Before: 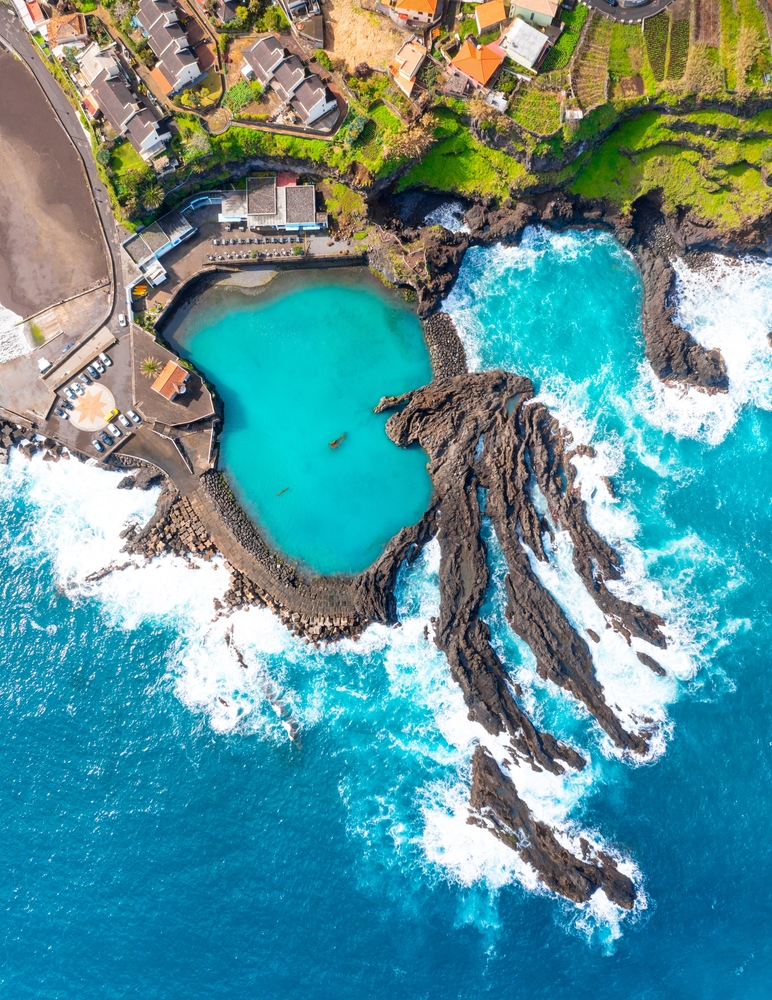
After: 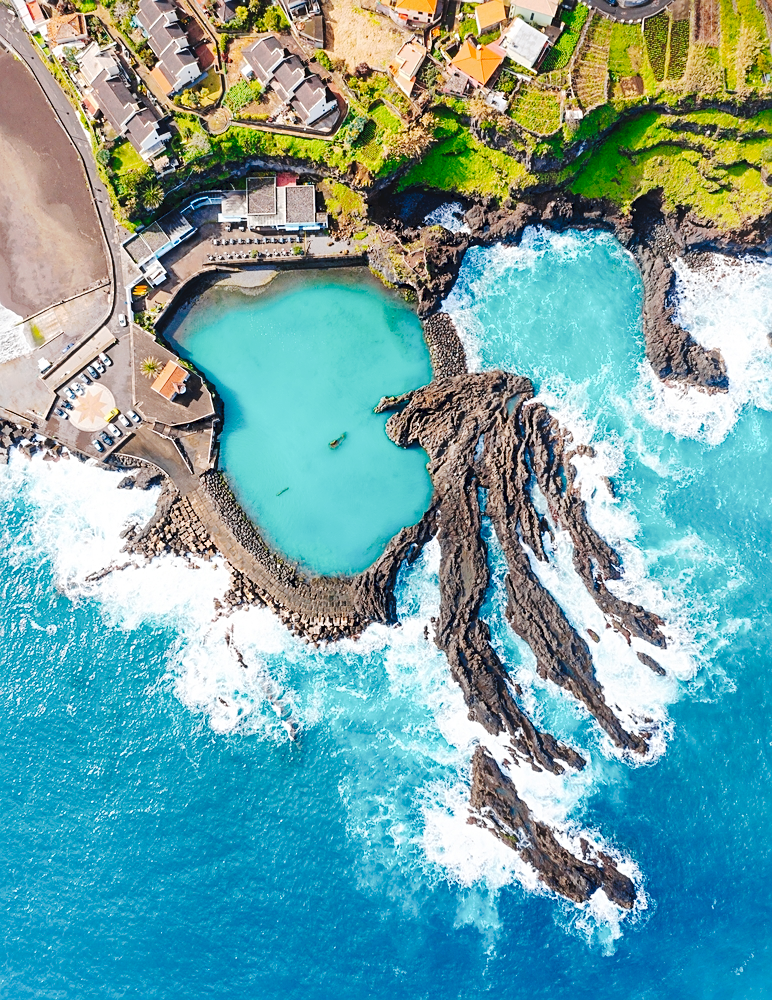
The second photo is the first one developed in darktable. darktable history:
sharpen: on, module defaults
tone curve: curves: ch0 [(0, 0) (0.003, 0.054) (0.011, 0.057) (0.025, 0.056) (0.044, 0.062) (0.069, 0.071) (0.1, 0.088) (0.136, 0.111) (0.177, 0.146) (0.224, 0.19) (0.277, 0.261) (0.335, 0.363) (0.399, 0.458) (0.468, 0.562) (0.543, 0.653) (0.623, 0.725) (0.709, 0.801) (0.801, 0.853) (0.898, 0.915) (1, 1)], preserve colors none
